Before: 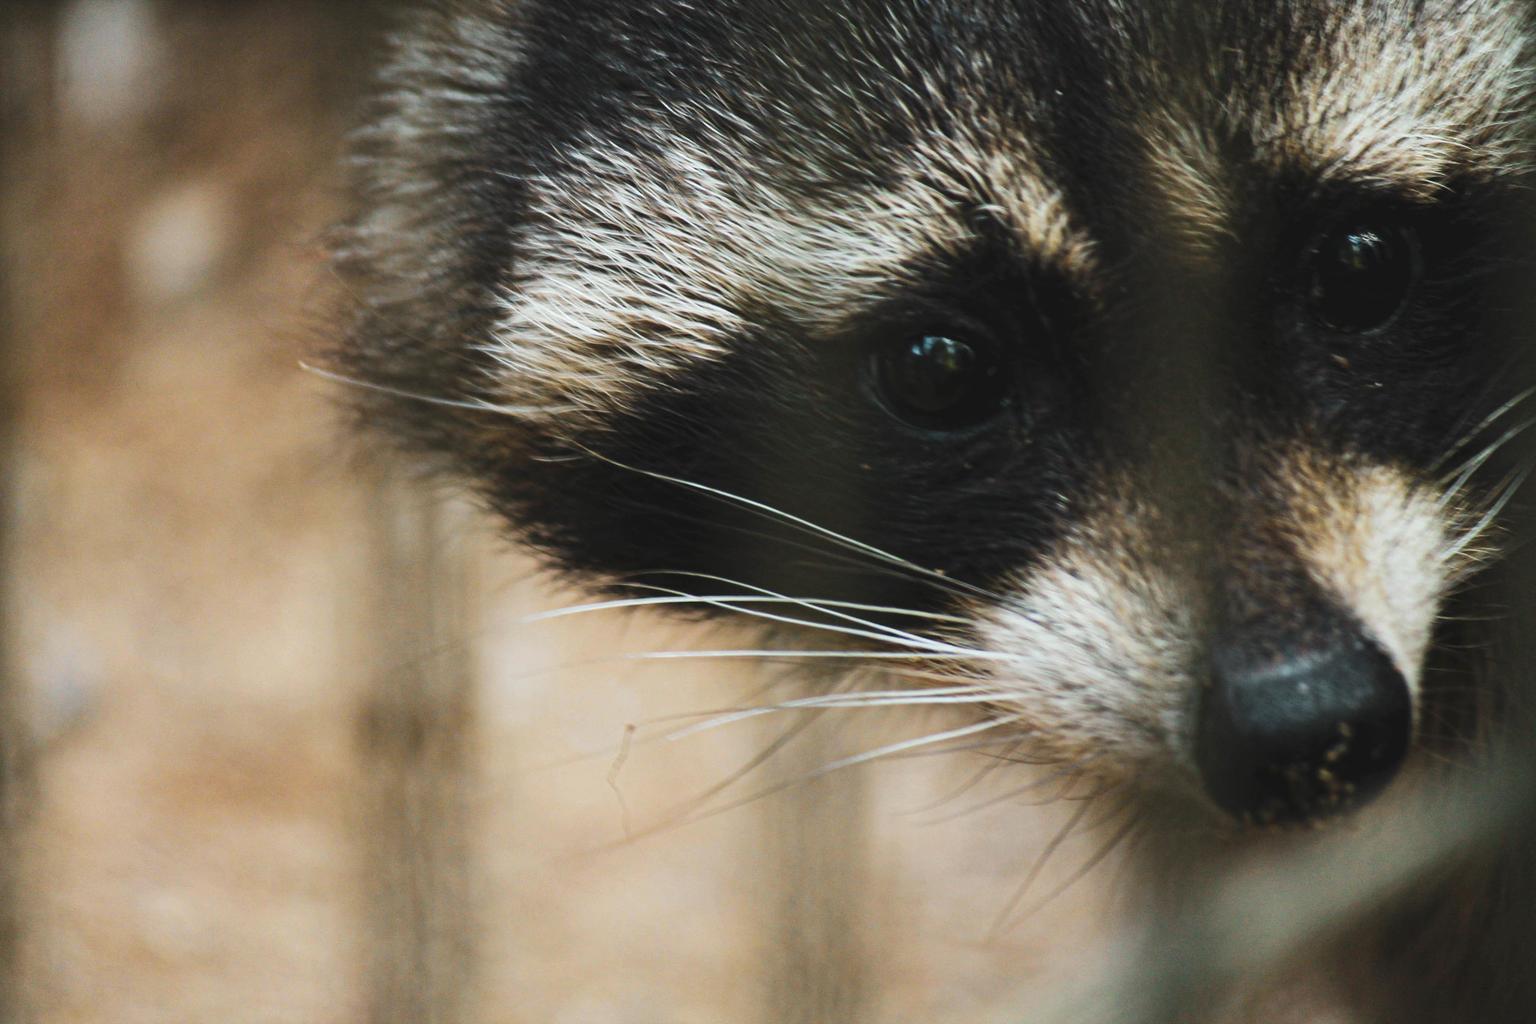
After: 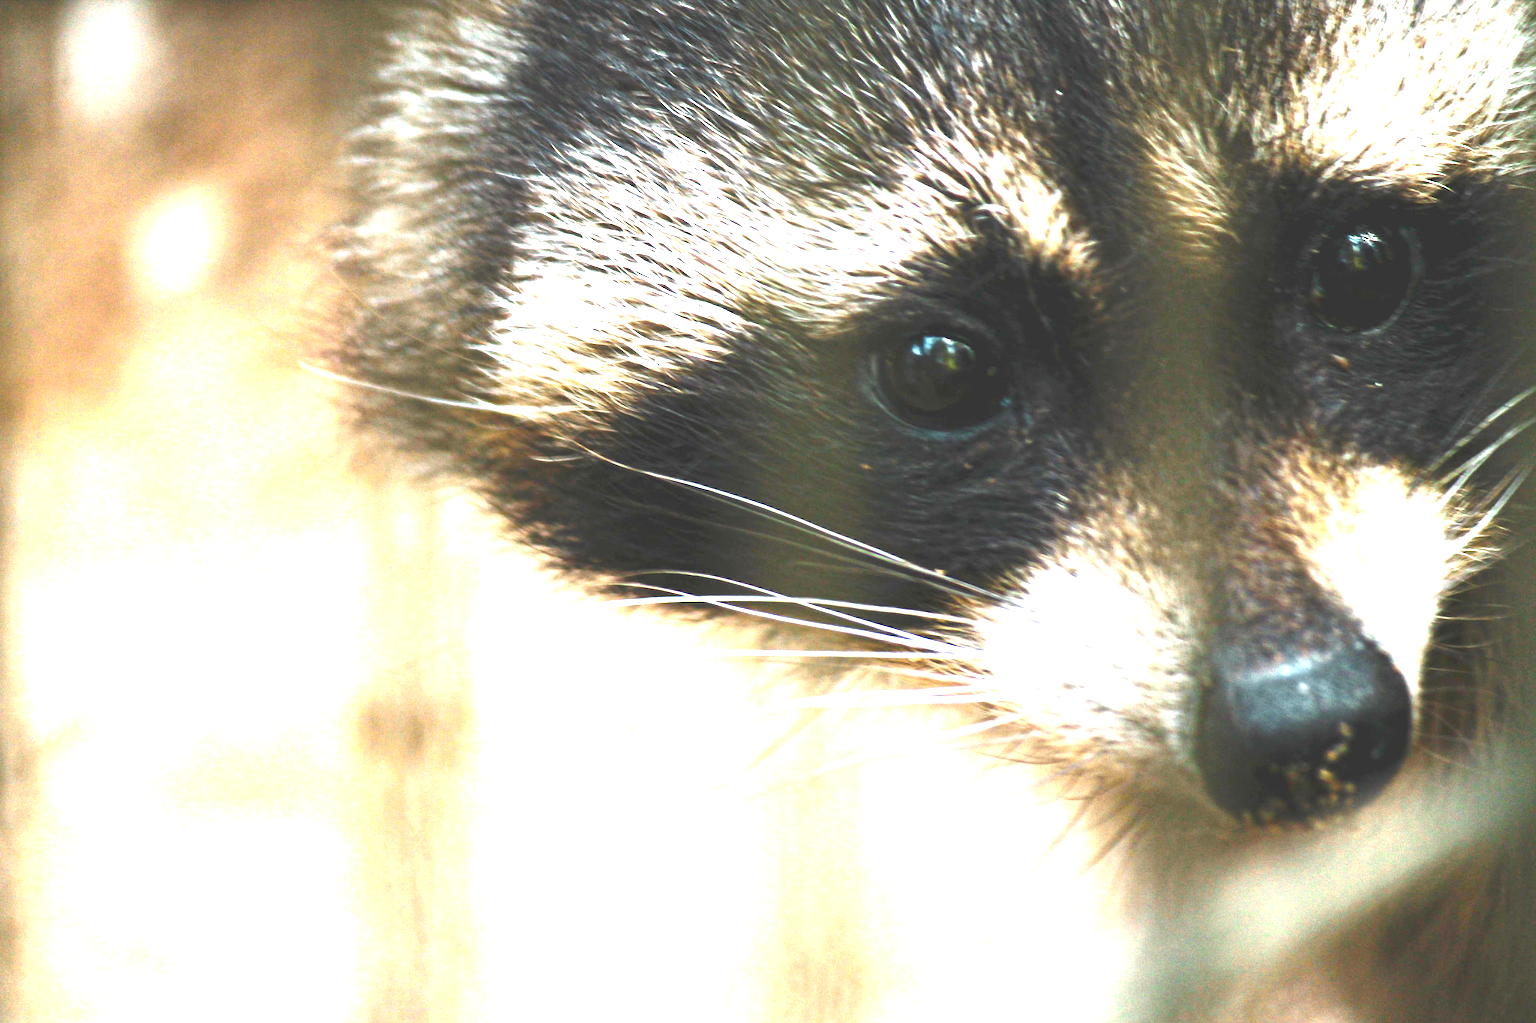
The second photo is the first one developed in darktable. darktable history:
color balance rgb: perceptual saturation grading › global saturation 20%, perceptual saturation grading › highlights -25.017%, perceptual saturation grading › shadows 49.568%, global vibrance 15.213%
exposure: exposure 2.199 EV, compensate highlight preservation false
